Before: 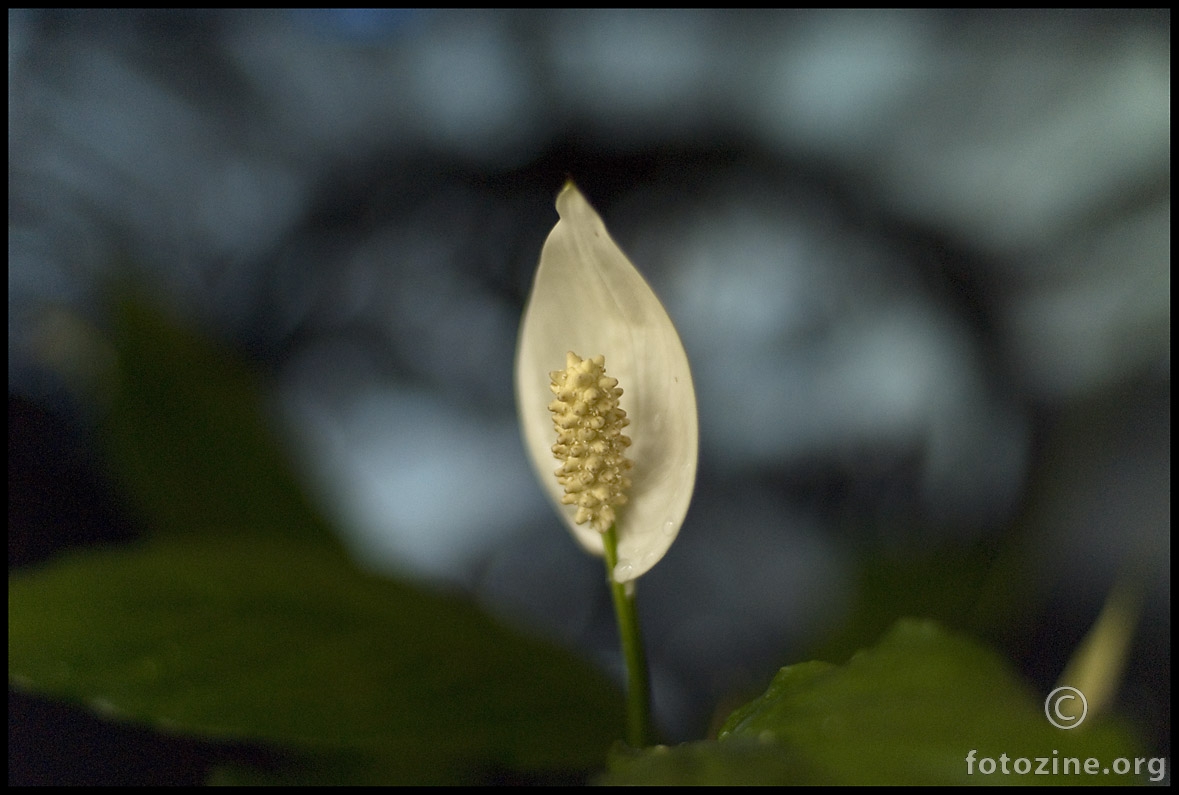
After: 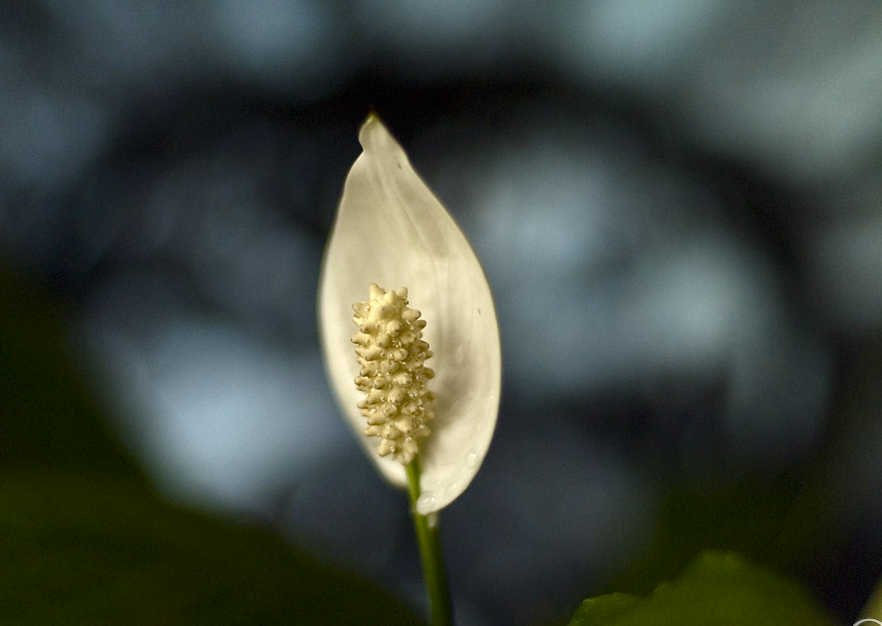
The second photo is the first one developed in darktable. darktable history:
crop: left 16.768%, top 8.653%, right 8.362%, bottom 12.485%
color balance rgb: shadows lift › luminance -20%, power › hue 72.24°, highlights gain › luminance 15%, global offset › hue 171.6°, perceptual saturation grading › highlights -30%, perceptual saturation grading › shadows 20%, global vibrance 30%, contrast 10%
